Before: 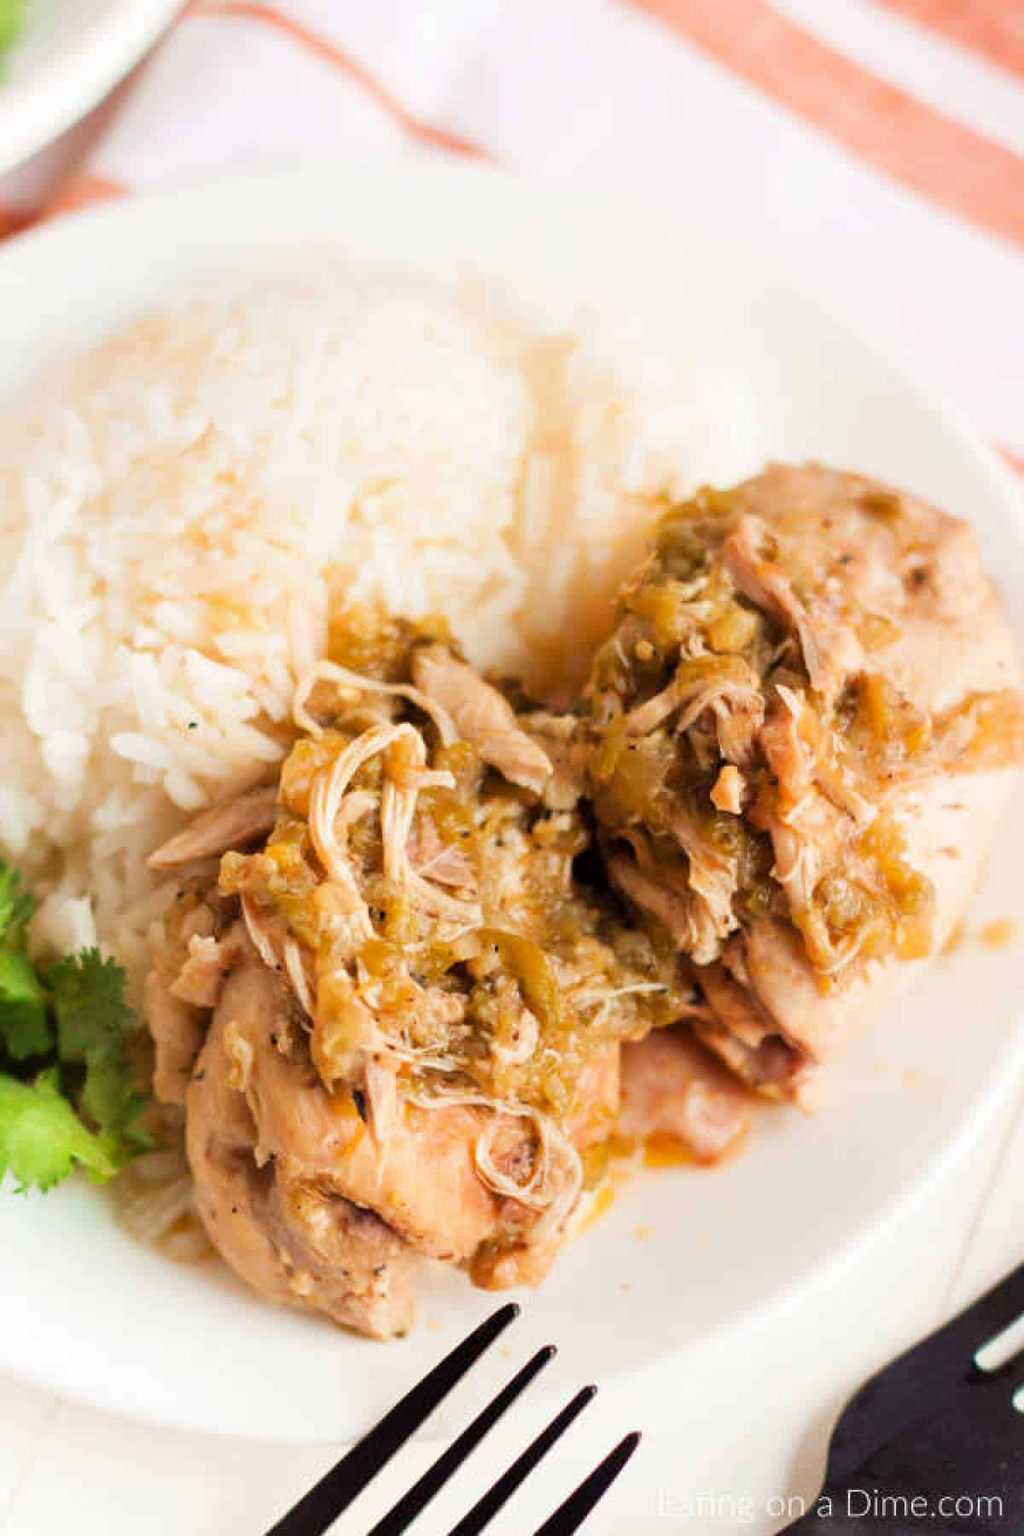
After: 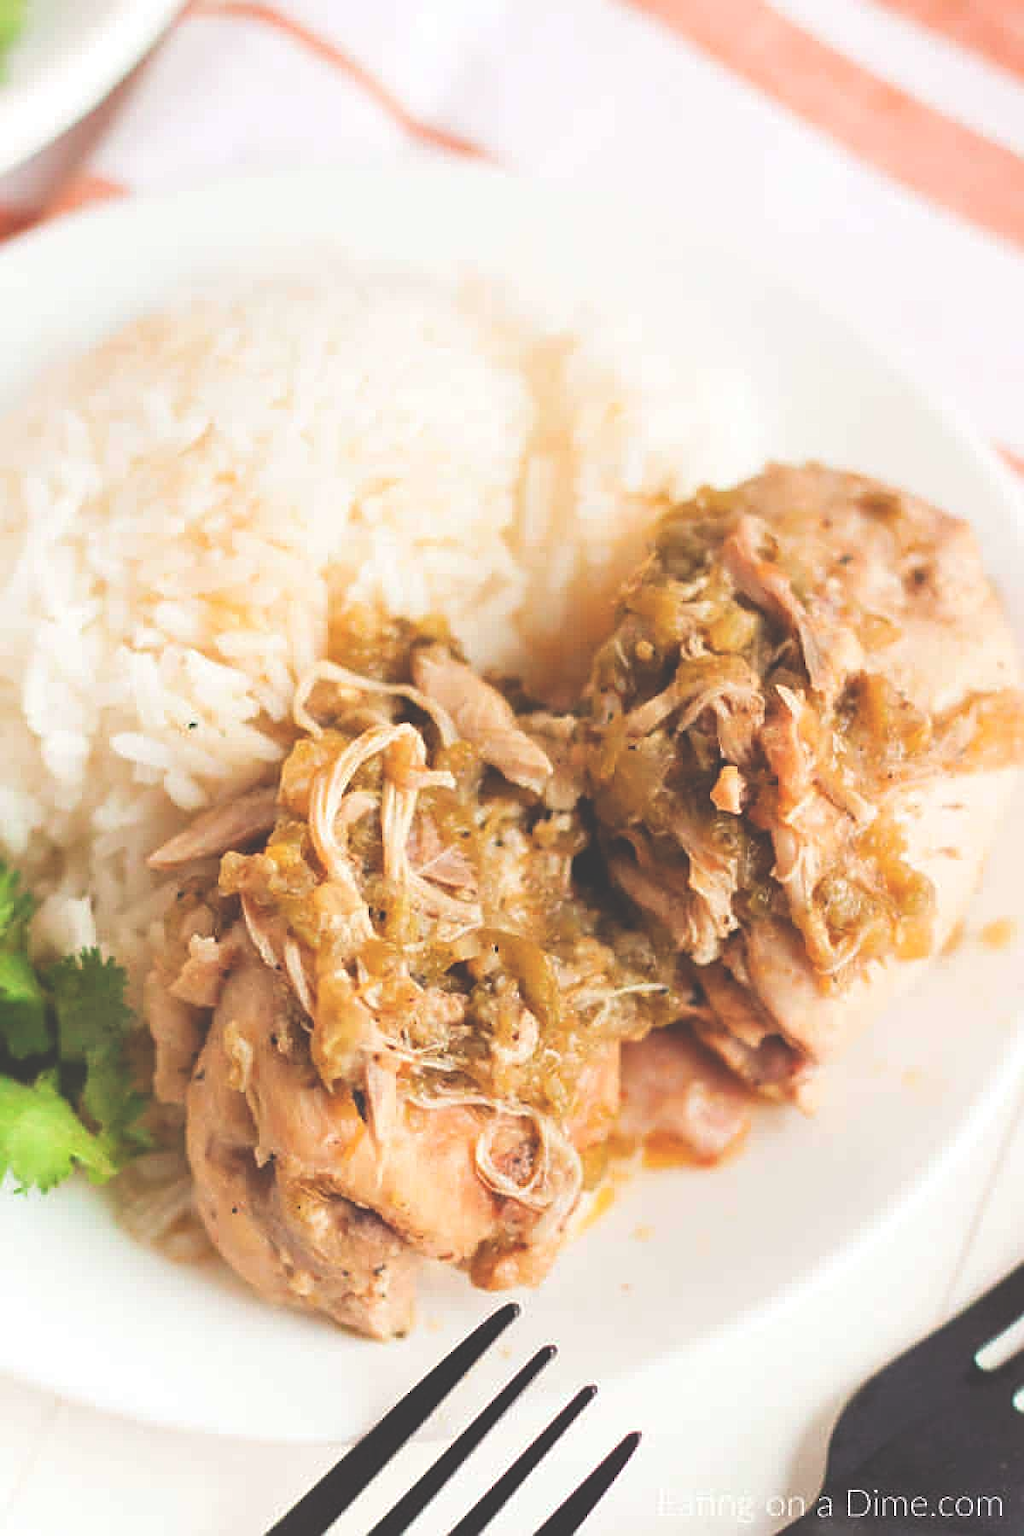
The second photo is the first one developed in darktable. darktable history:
exposure: black level correction -0.041, exposure 0.065 EV, compensate exposure bias true, compensate highlight preservation false
sharpen: on, module defaults
color correction: highlights a* -0.318, highlights b* -0.138
